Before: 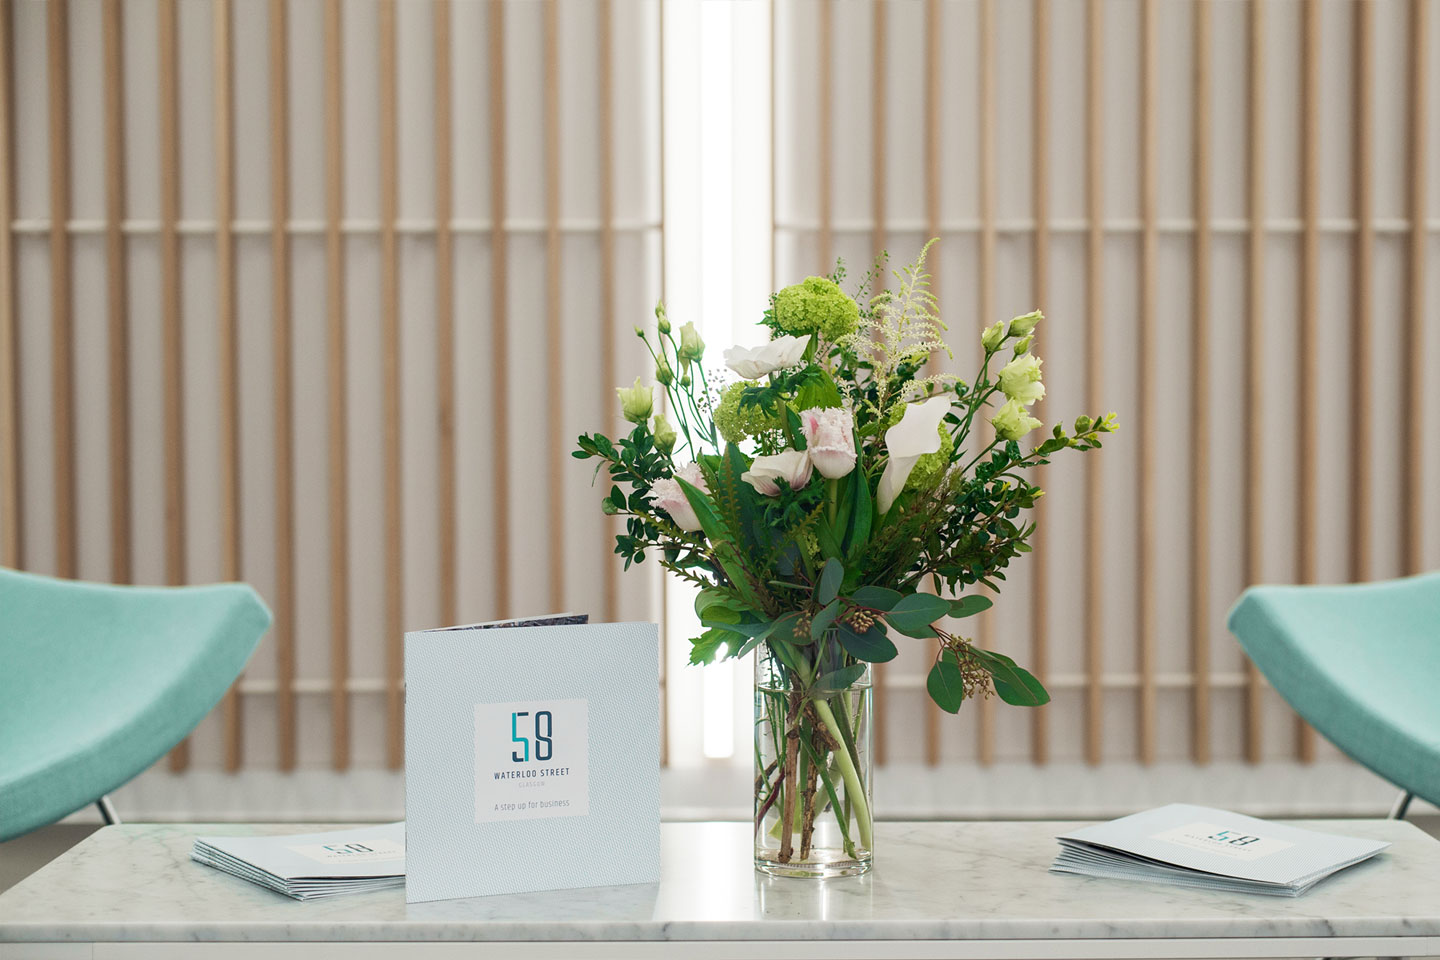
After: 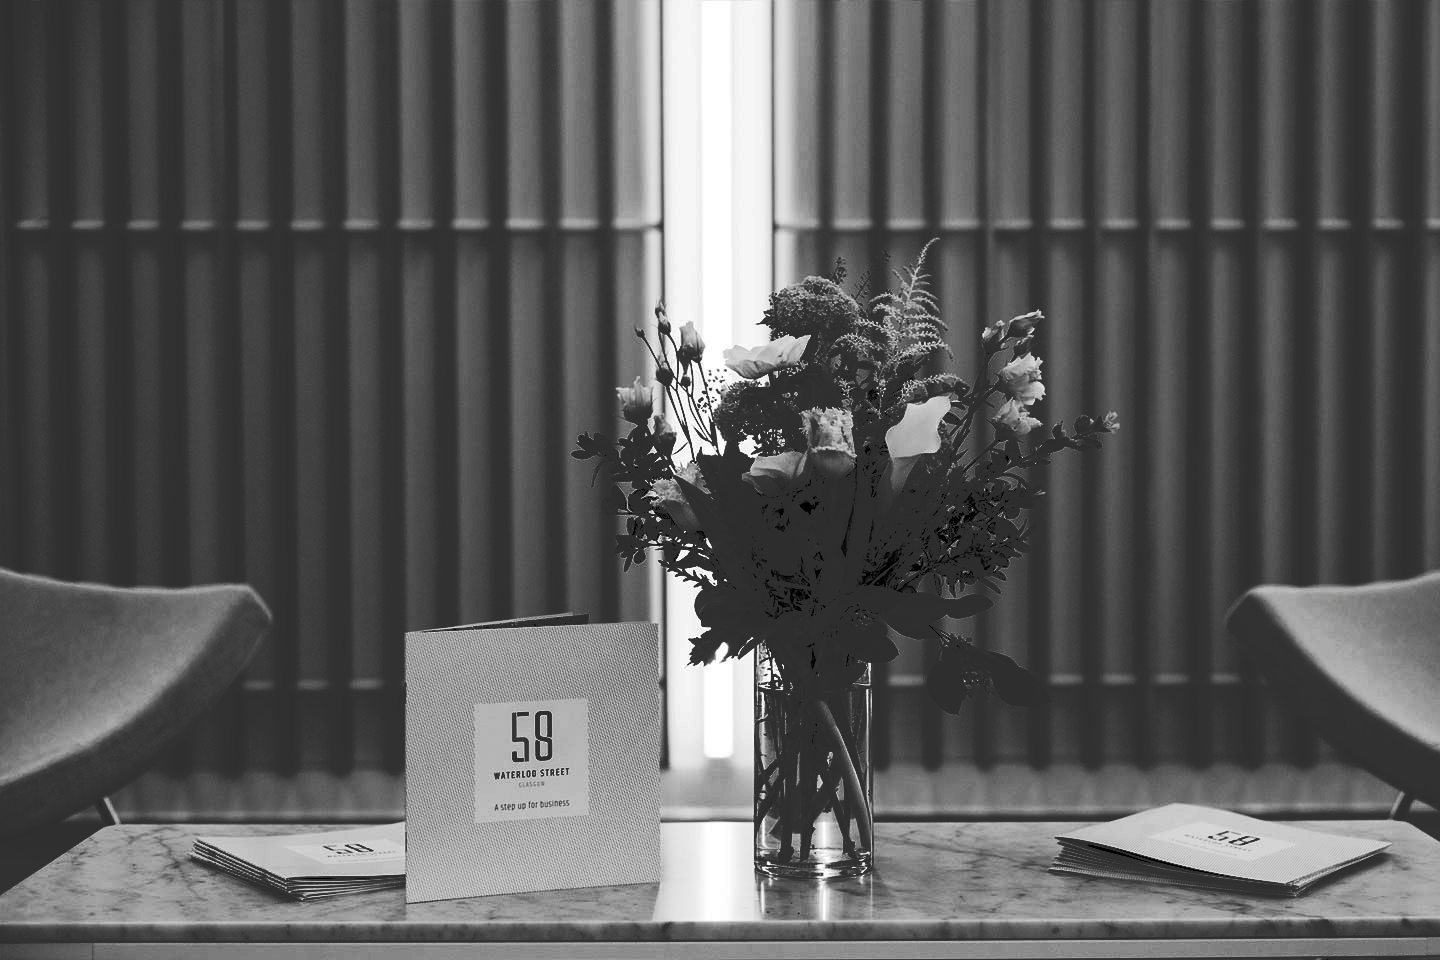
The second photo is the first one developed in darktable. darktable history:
tone curve: curves: ch0 [(0, 0) (0.003, 0.184) (0.011, 0.184) (0.025, 0.189) (0.044, 0.192) (0.069, 0.194) (0.1, 0.2) (0.136, 0.202) (0.177, 0.206) (0.224, 0.214) (0.277, 0.243) (0.335, 0.297) (0.399, 0.39) (0.468, 0.508) (0.543, 0.653) (0.623, 0.754) (0.709, 0.834) (0.801, 0.887) (0.898, 0.925) (1, 1)], preserve colors none
contrast brightness saturation: contrast 0.02, brightness -1, saturation -1
